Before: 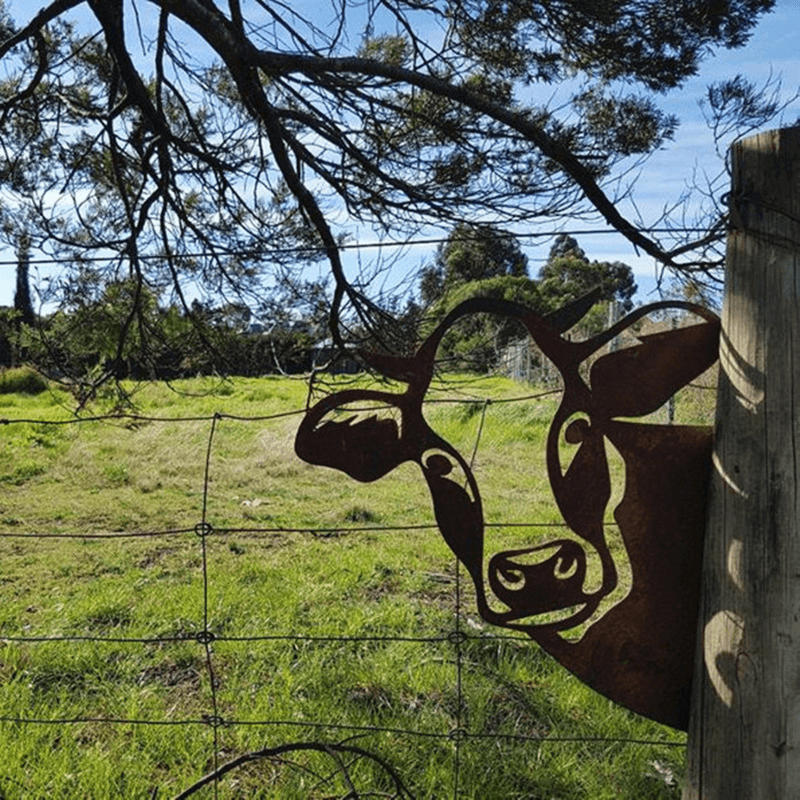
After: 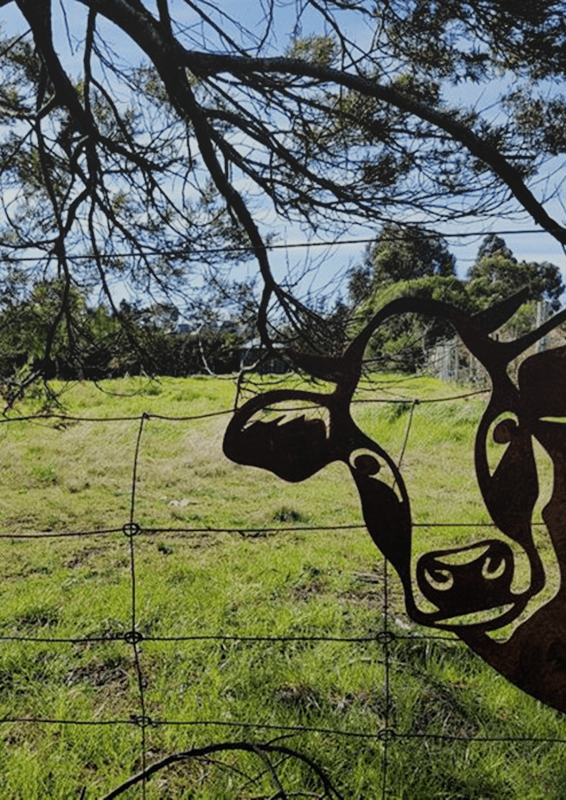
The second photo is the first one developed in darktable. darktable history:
bloom: size 40%
sharpen: radius 2.883, amount 0.868, threshold 47.523
filmic rgb: black relative exposure -7.65 EV, white relative exposure 4.56 EV, hardness 3.61
crop and rotate: left 9.061%, right 20.142%
white balance: emerald 1
